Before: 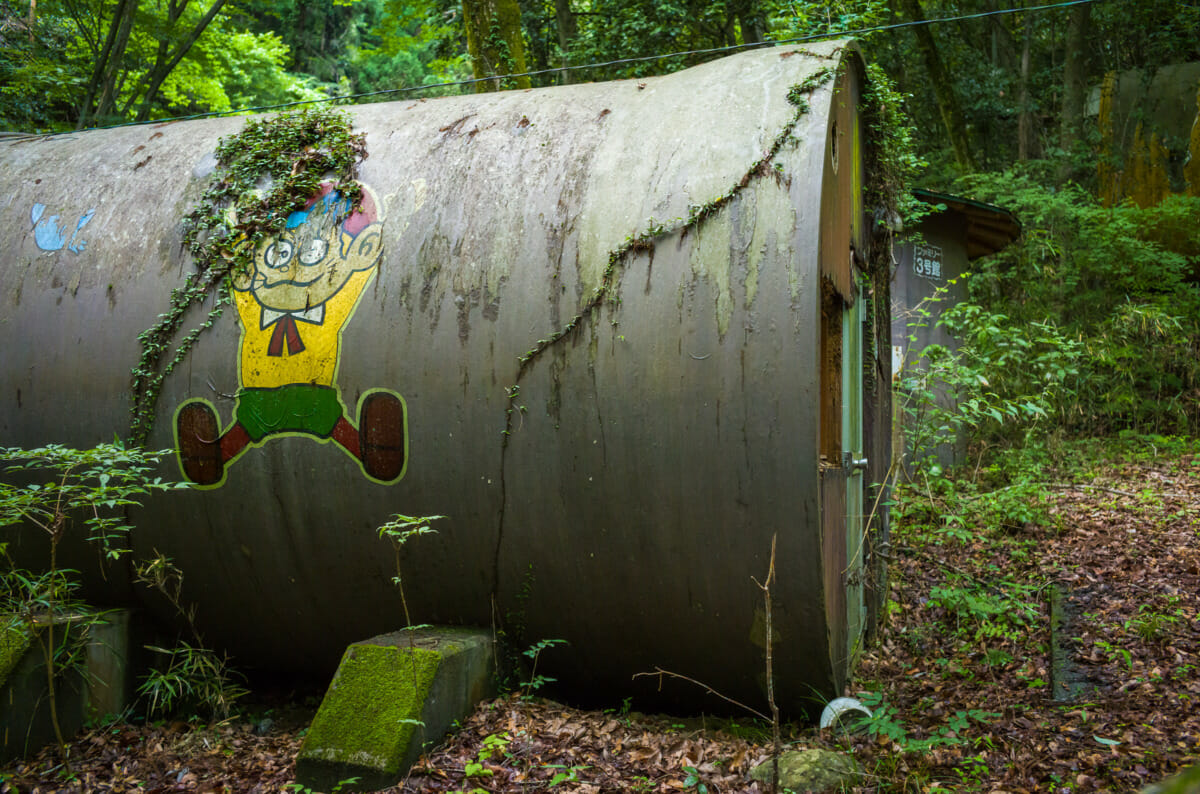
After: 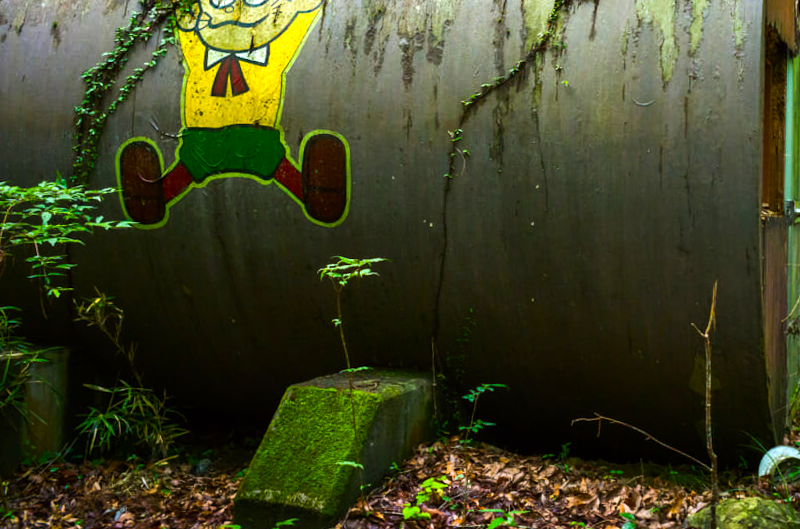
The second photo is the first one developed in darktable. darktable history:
contrast brightness saturation: saturation 0.5
crop and rotate: angle -0.82°, left 3.85%, top 31.828%, right 27.992%
tone equalizer: -8 EV -0.75 EV, -7 EV -0.7 EV, -6 EV -0.6 EV, -5 EV -0.4 EV, -3 EV 0.4 EV, -2 EV 0.6 EV, -1 EV 0.7 EV, +0 EV 0.75 EV, edges refinement/feathering 500, mask exposure compensation -1.57 EV, preserve details no
